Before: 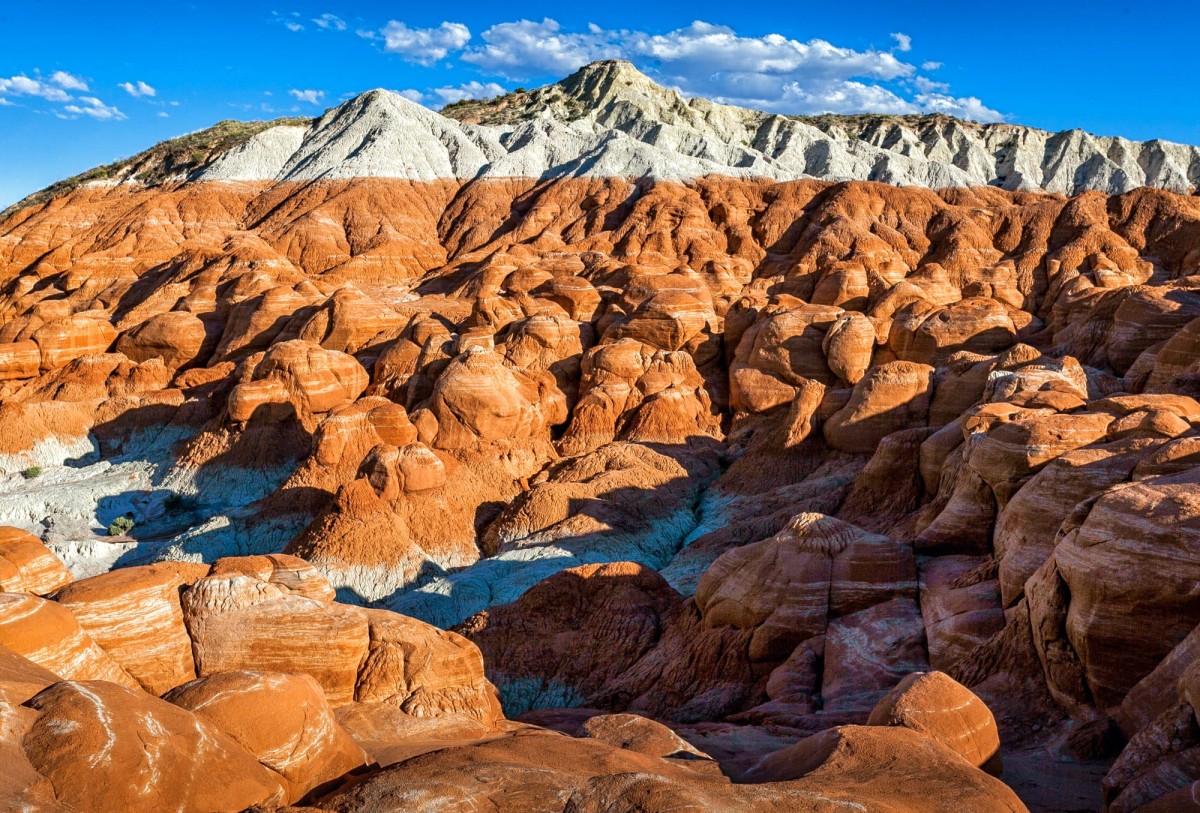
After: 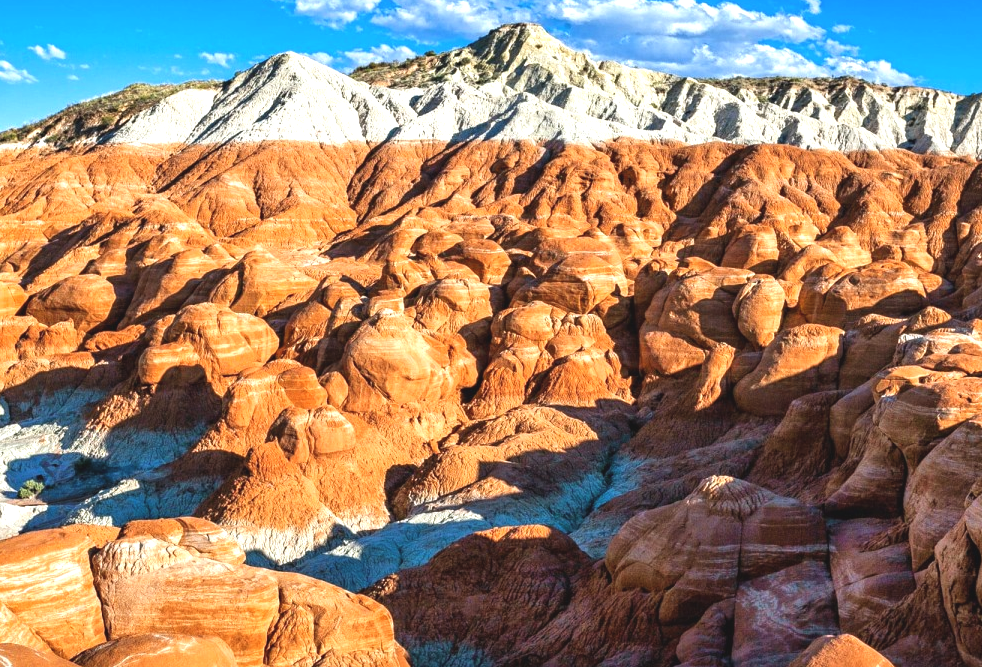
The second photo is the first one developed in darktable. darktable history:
exposure: black level correction -0.005, exposure 0.611 EV, compensate exposure bias true, compensate highlight preservation false
crop and rotate: left 7.52%, top 4.649%, right 10.563%, bottom 13.237%
